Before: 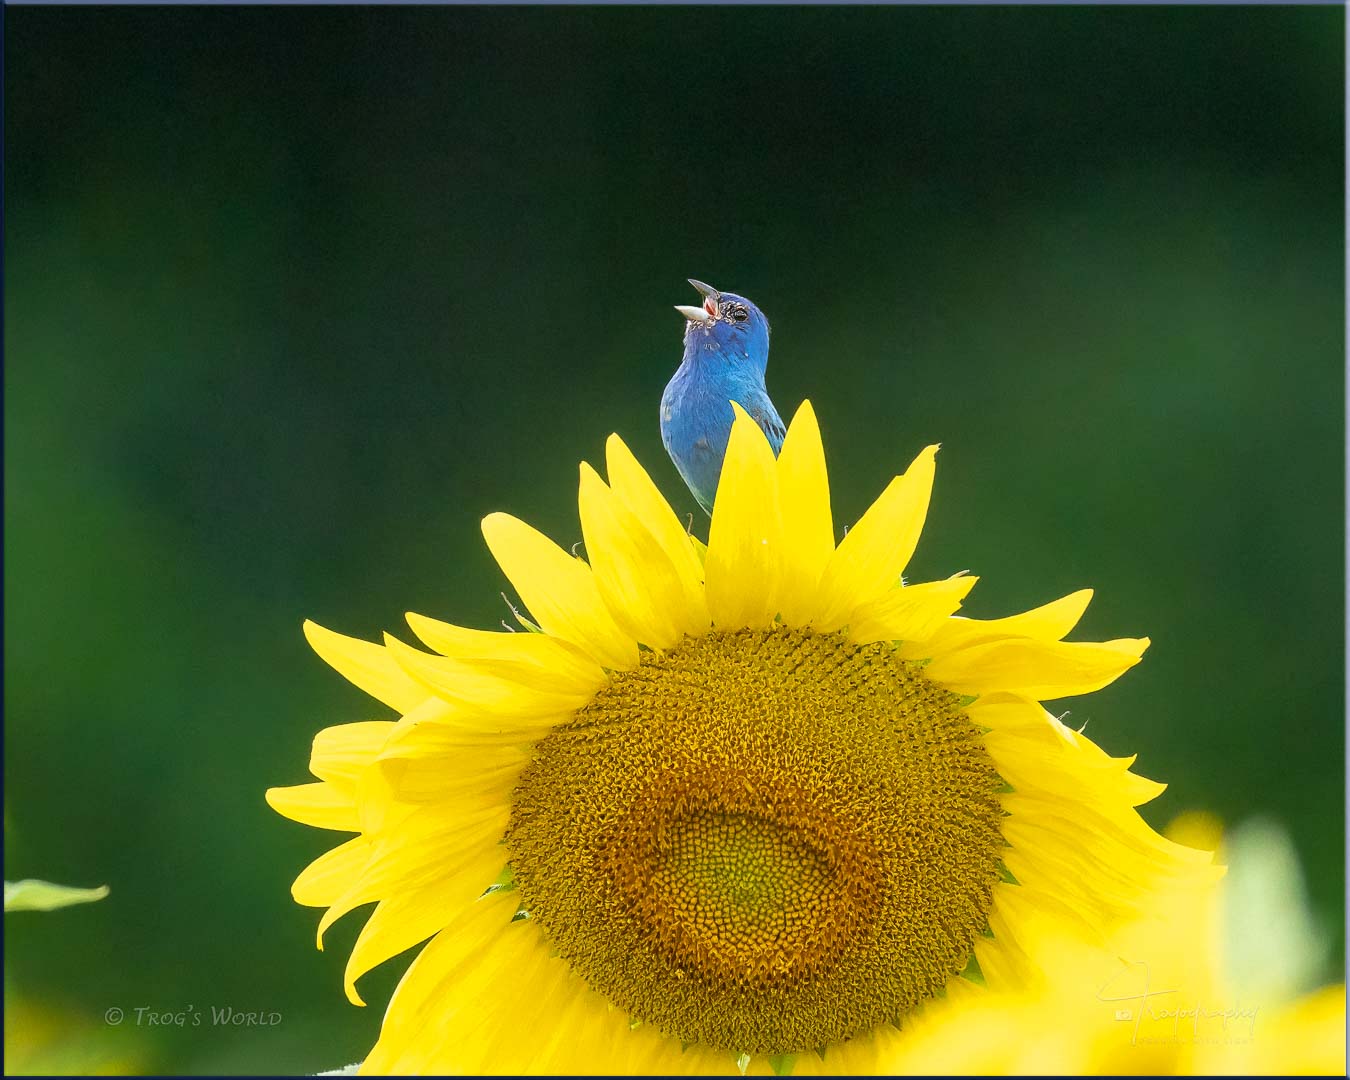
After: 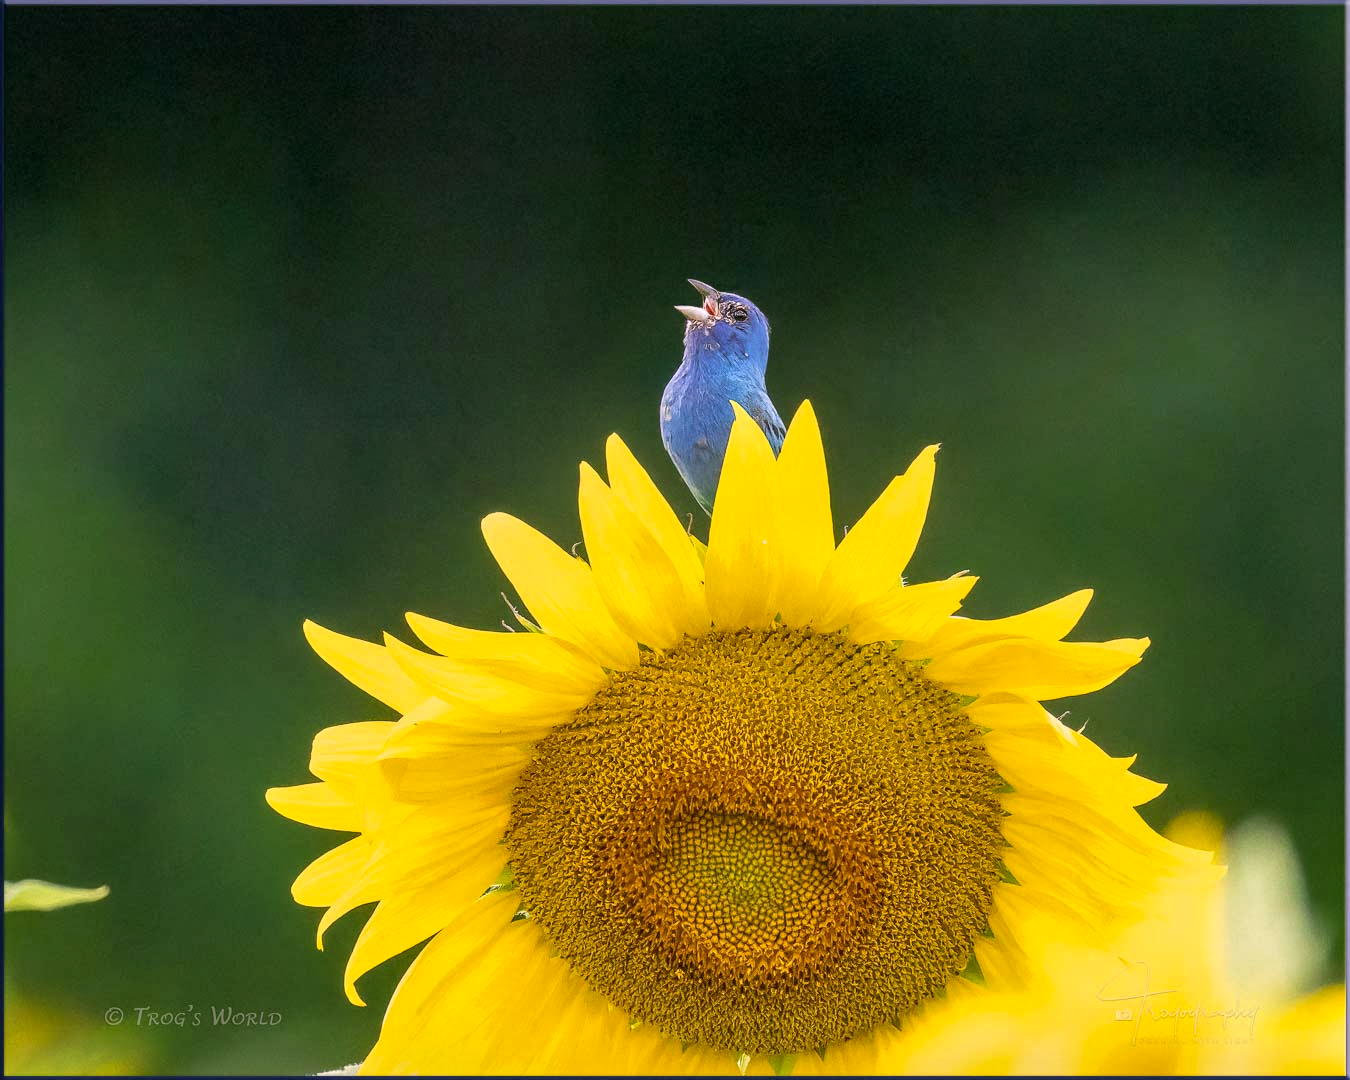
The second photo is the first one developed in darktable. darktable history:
color correction: highlights a* 12.23, highlights b* 5.41
white balance: red 0.974, blue 1.044
local contrast: on, module defaults
